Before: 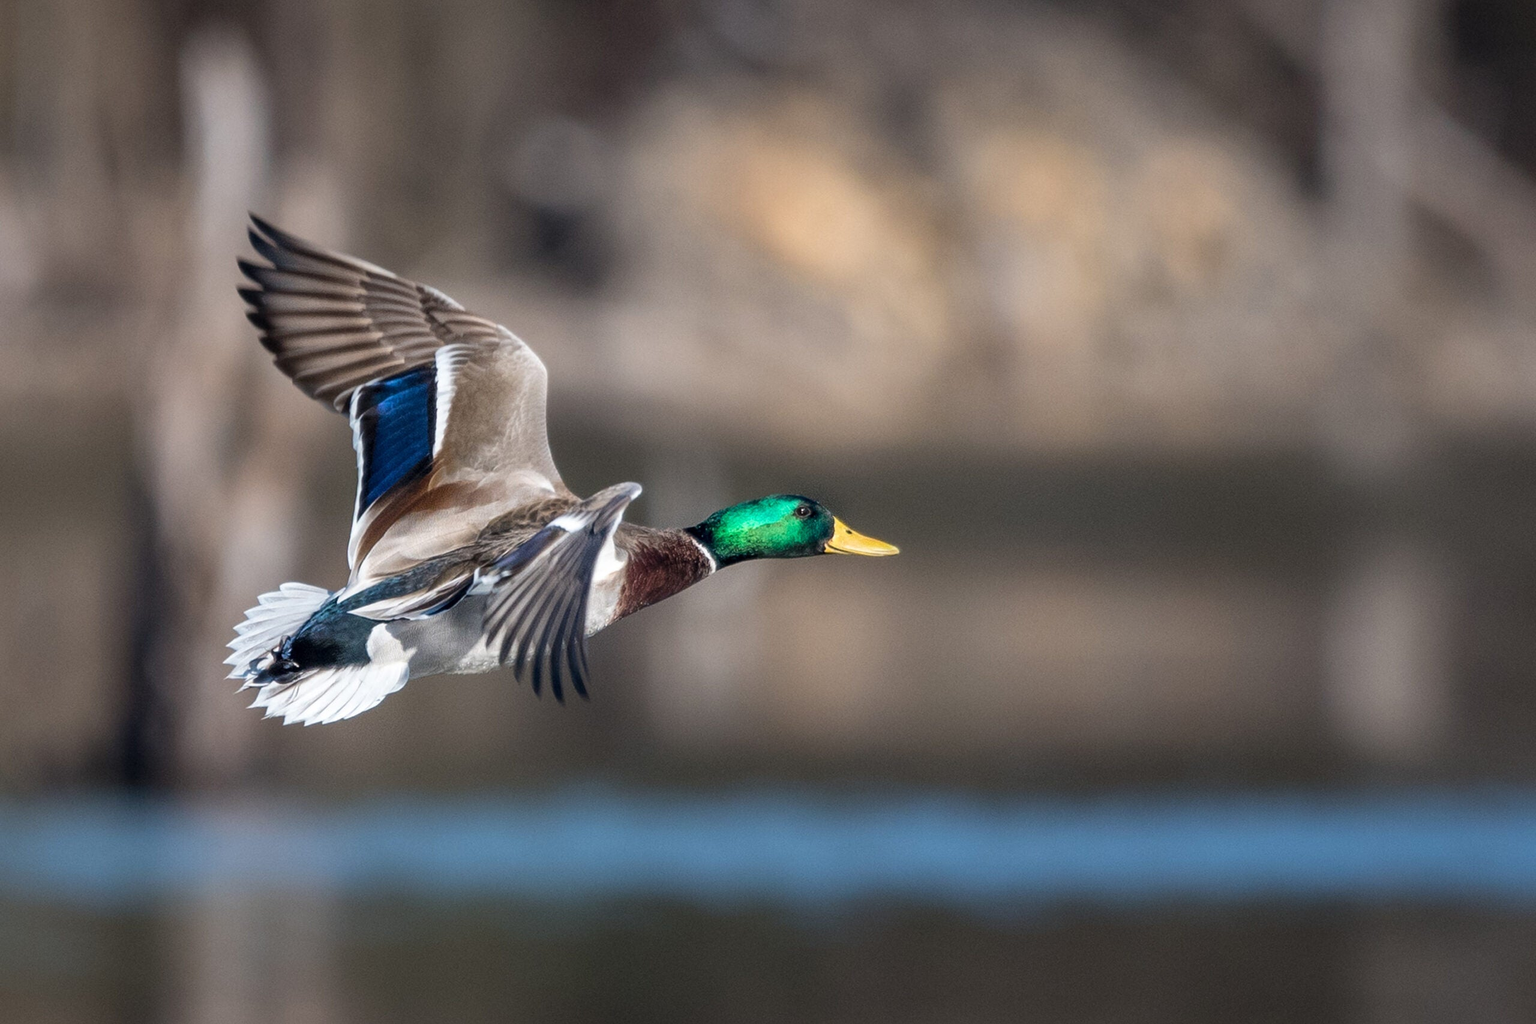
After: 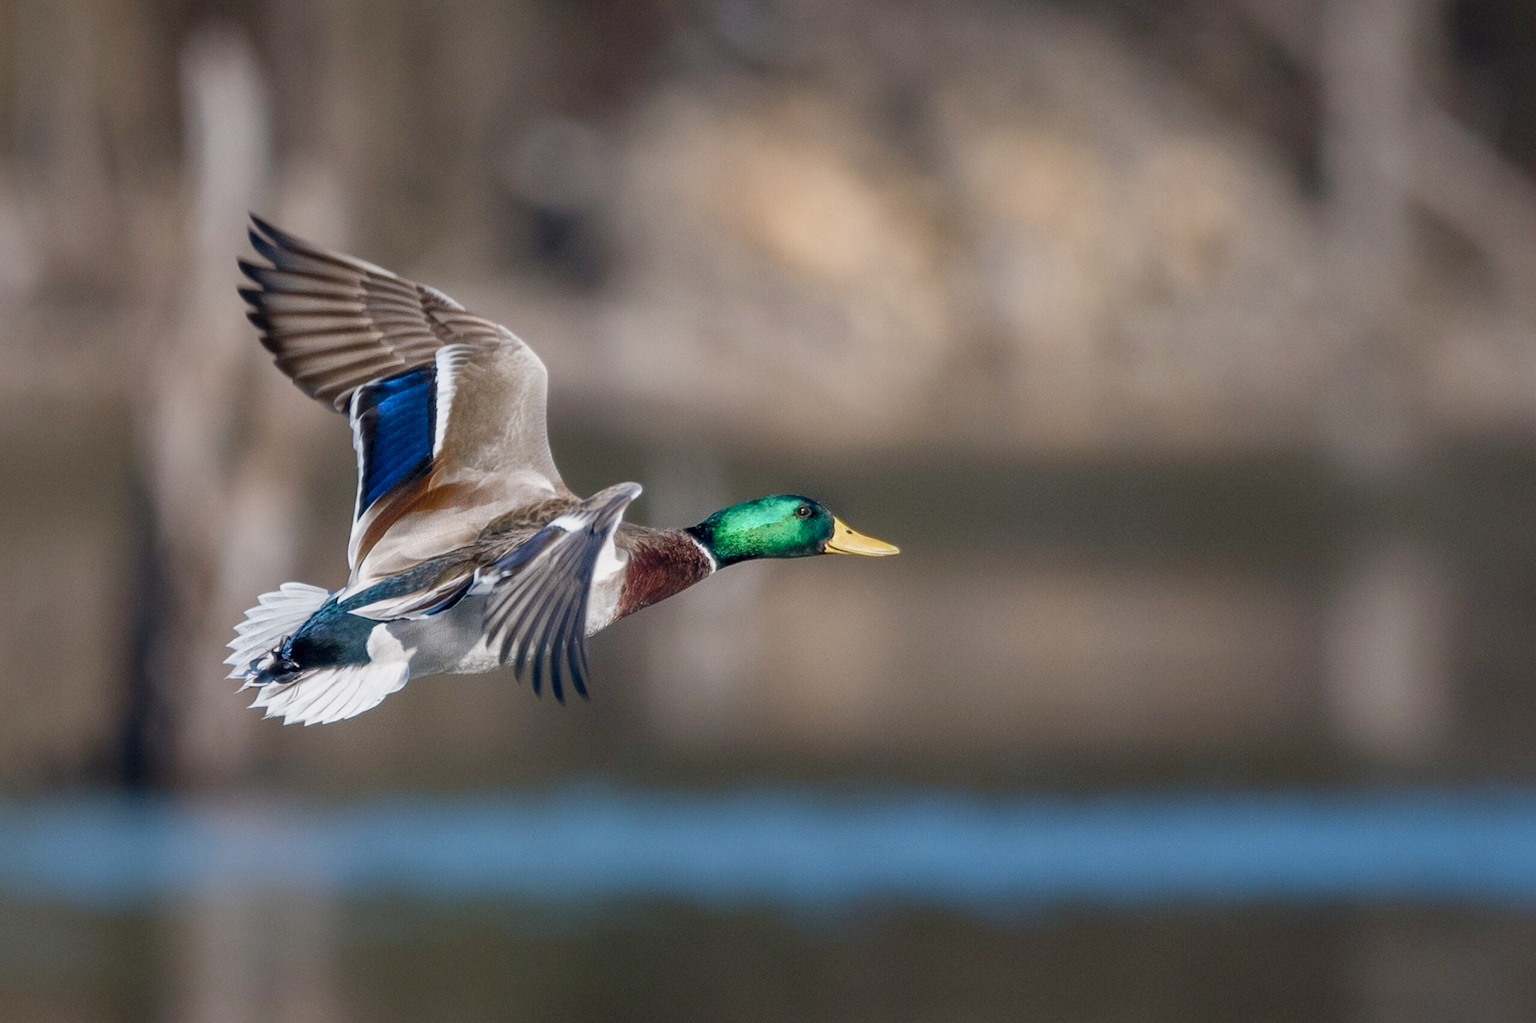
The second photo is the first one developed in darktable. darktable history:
tone equalizer: on, module defaults
color balance rgb: shadows lift › chroma 1%, shadows lift › hue 113°, highlights gain › chroma 0.2%, highlights gain › hue 333°, perceptual saturation grading › global saturation 20%, perceptual saturation grading › highlights -50%, perceptual saturation grading › shadows 25%, contrast -10%
